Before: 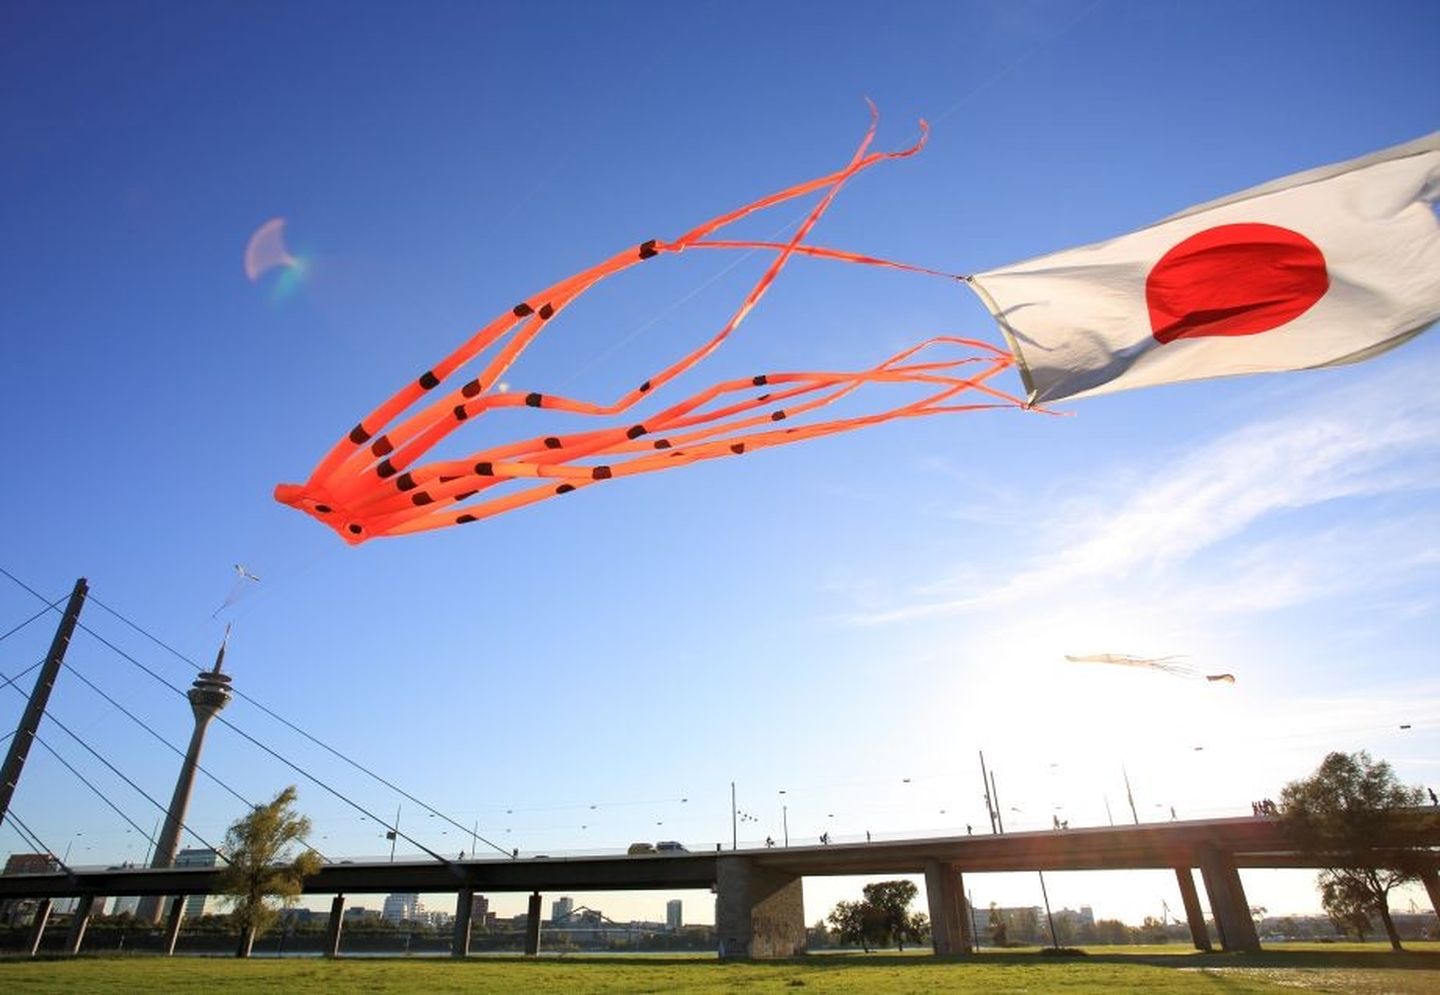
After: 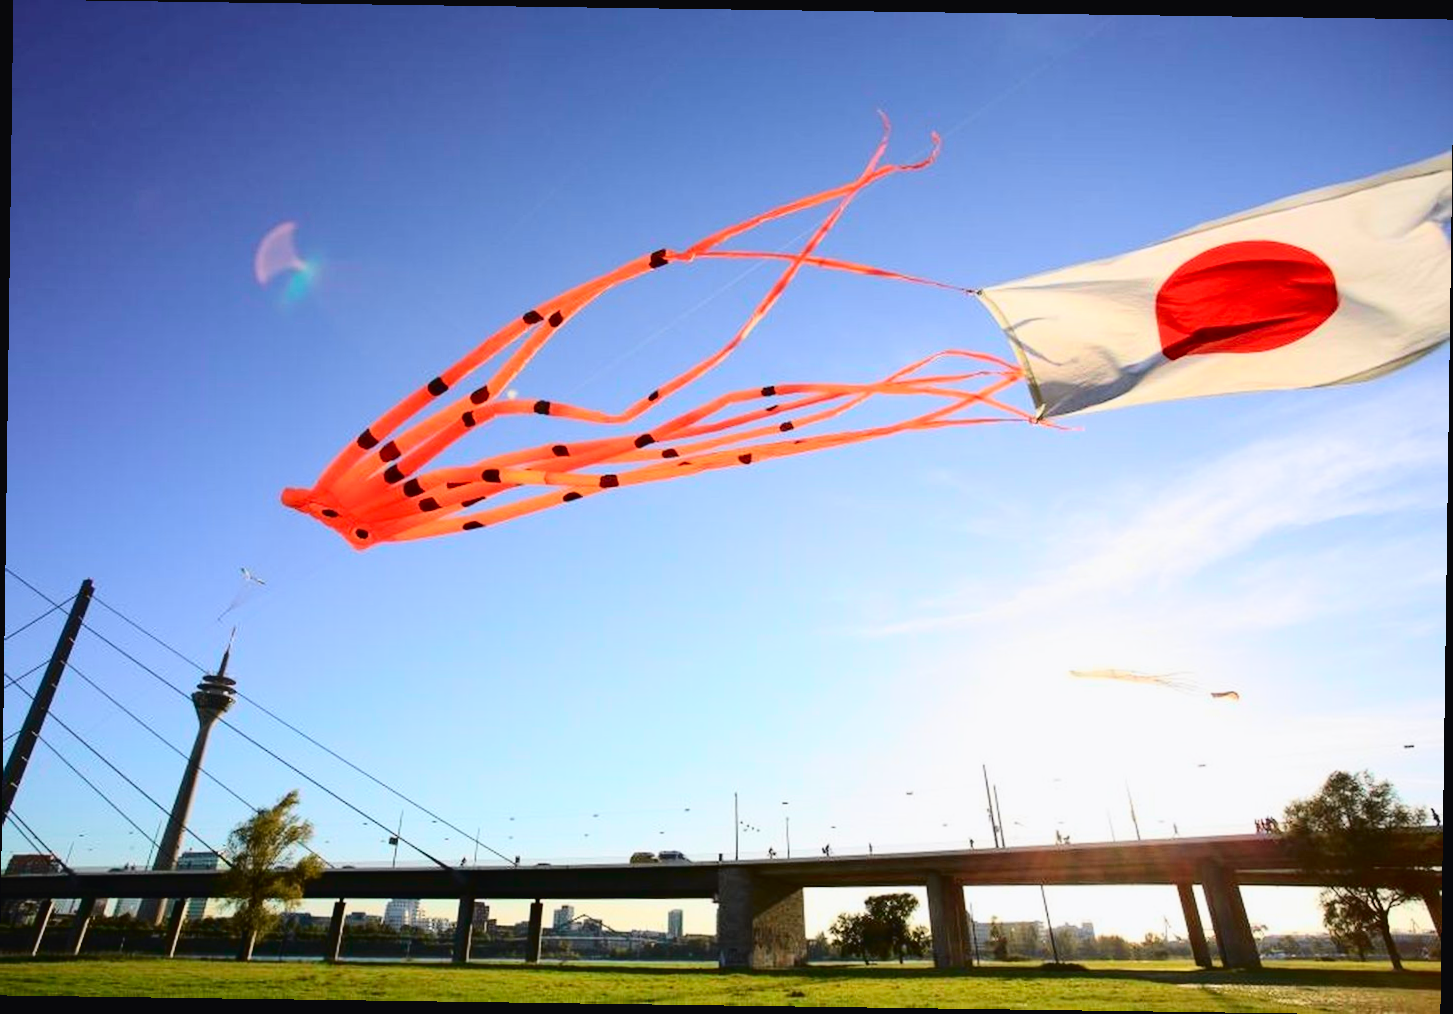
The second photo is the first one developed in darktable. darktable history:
rotate and perspective: rotation 0.8°, automatic cropping off
tone curve: curves: ch0 [(0, 0.023) (0.132, 0.075) (0.256, 0.2) (0.454, 0.495) (0.708, 0.78) (0.844, 0.896) (1, 0.98)]; ch1 [(0, 0) (0.37, 0.308) (0.478, 0.46) (0.499, 0.5) (0.513, 0.508) (0.526, 0.533) (0.59, 0.612) (0.764, 0.804) (1, 1)]; ch2 [(0, 0) (0.312, 0.313) (0.461, 0.454) (0.48, 0.477) (0.503, 0.5) (0.526, 0.54) (0.564, 0.595) (0.631, 0.676) (0.713, 0.767) (0.985, 0.966)], color space Lab, independent channels
